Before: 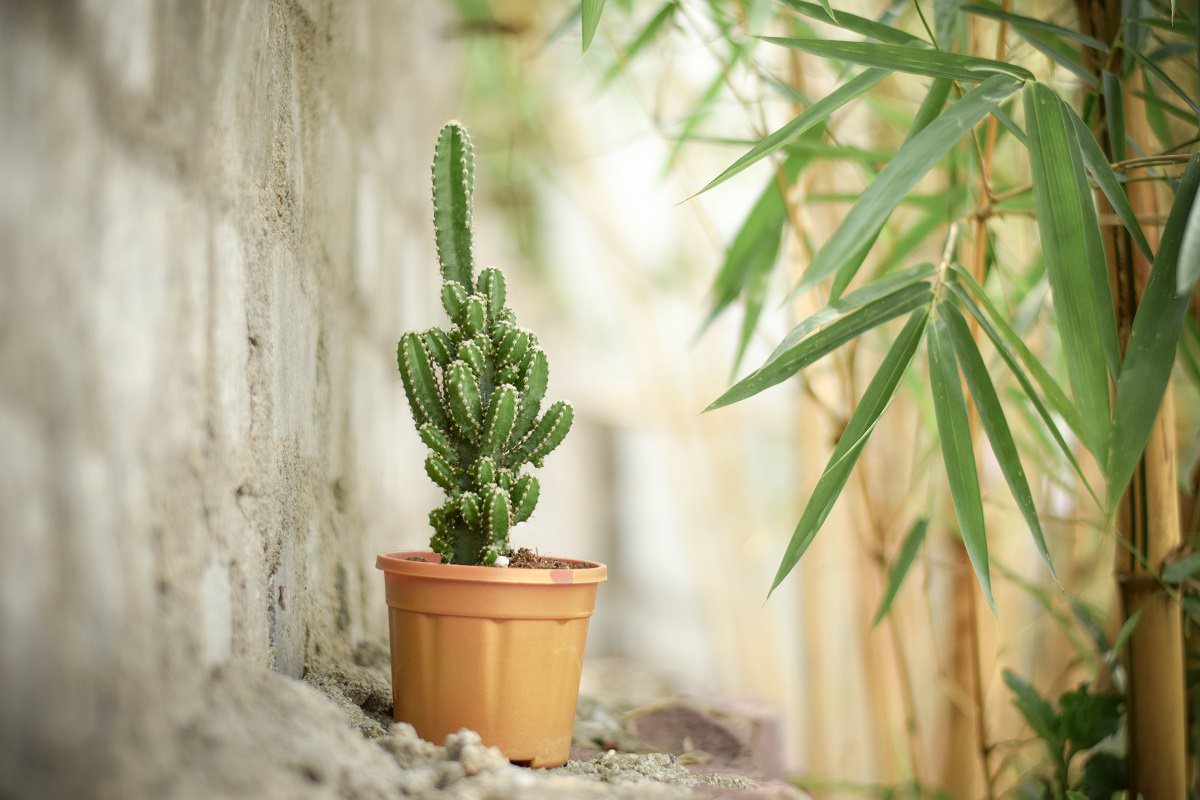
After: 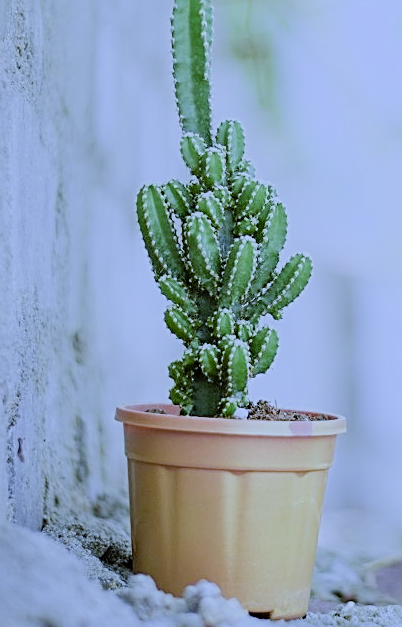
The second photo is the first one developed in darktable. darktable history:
white balance: red 0.766, blue 1.537
crop and rotate: left 21.77%, top 18.528%, right 44.676%, bottom 2.997%
exposure: black level correction 0, exposure 1 EV, compensate exposure bias true, compensate highlight preservation false
sharpen: radius 2.767
filmic rgb: black relative exposure -6.98 EV, white relative exposure 5.63 EV, hardness 2.86
